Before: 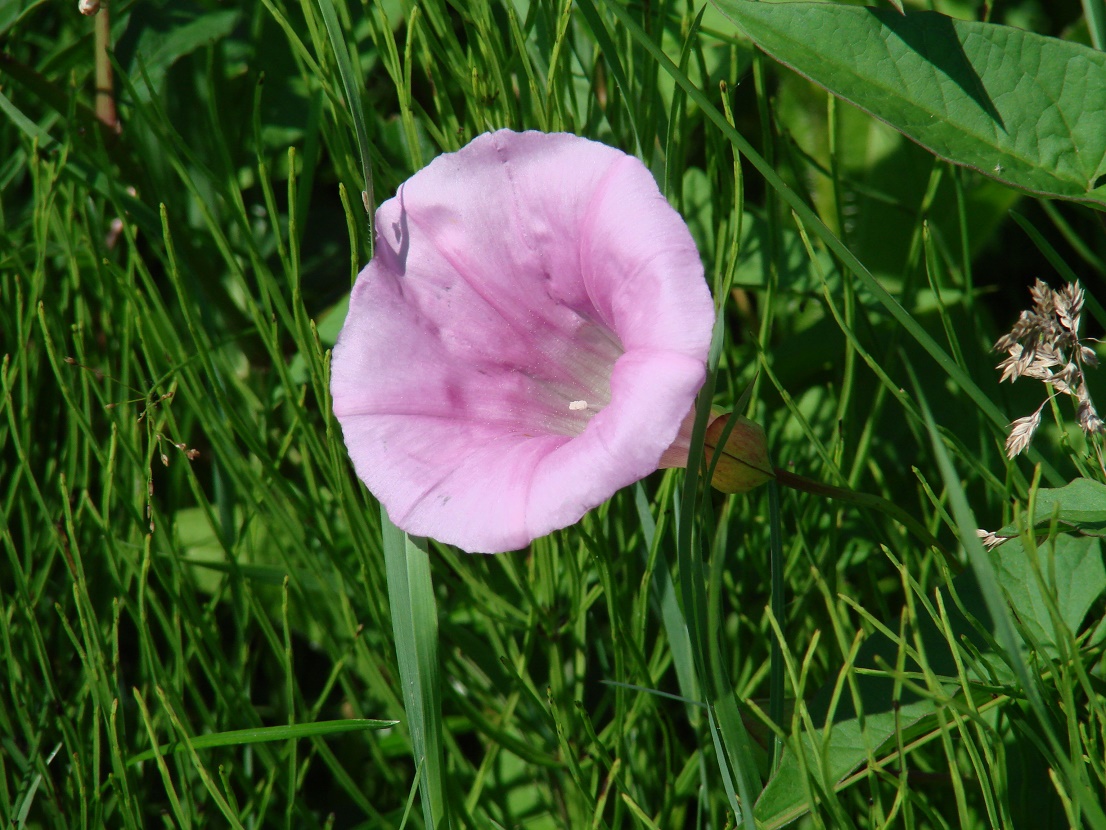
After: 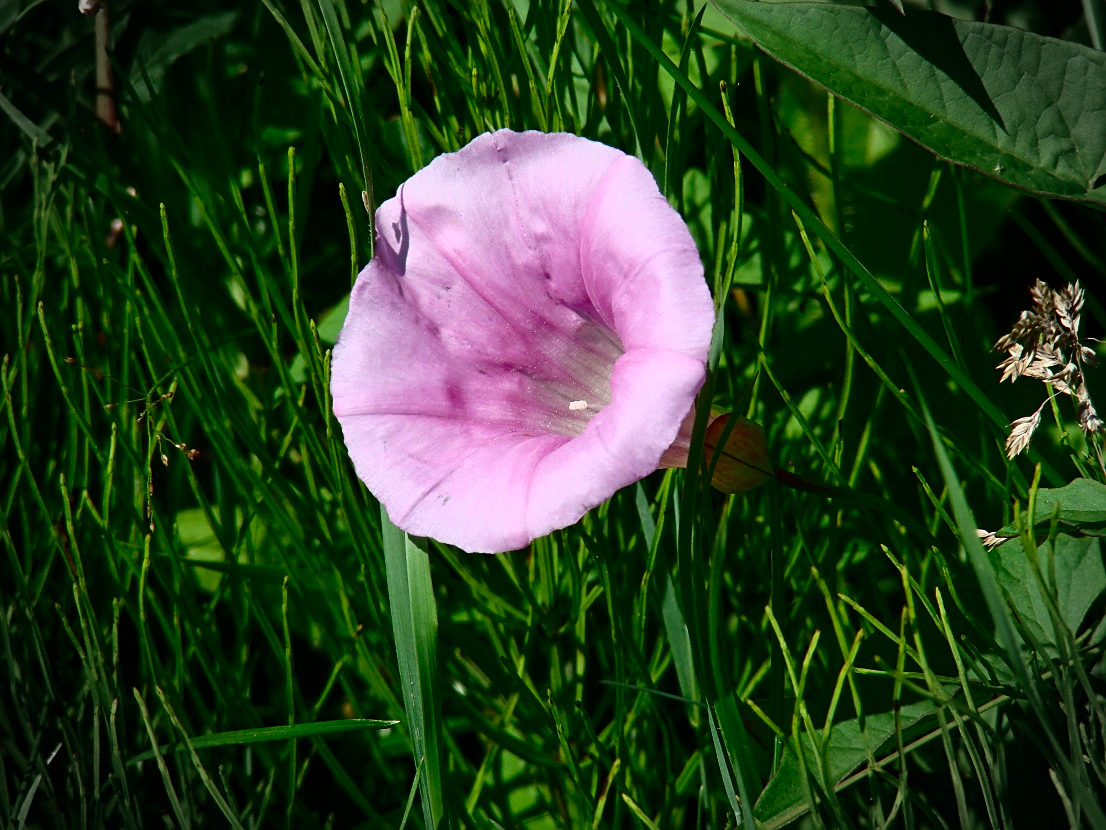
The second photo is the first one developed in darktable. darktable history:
shadows and highlights: shadows -30.44, highlights 29.84
contrast brightness saturation: contrast 0.186, brightness -0.104, saturation 0.214
sharpen: radius 2.501, amount 0.323
vignetting: fall-off start 90.59%, fall-off radius 39.4%, width/height ratio 1.218, shape 1.29, unbound false
